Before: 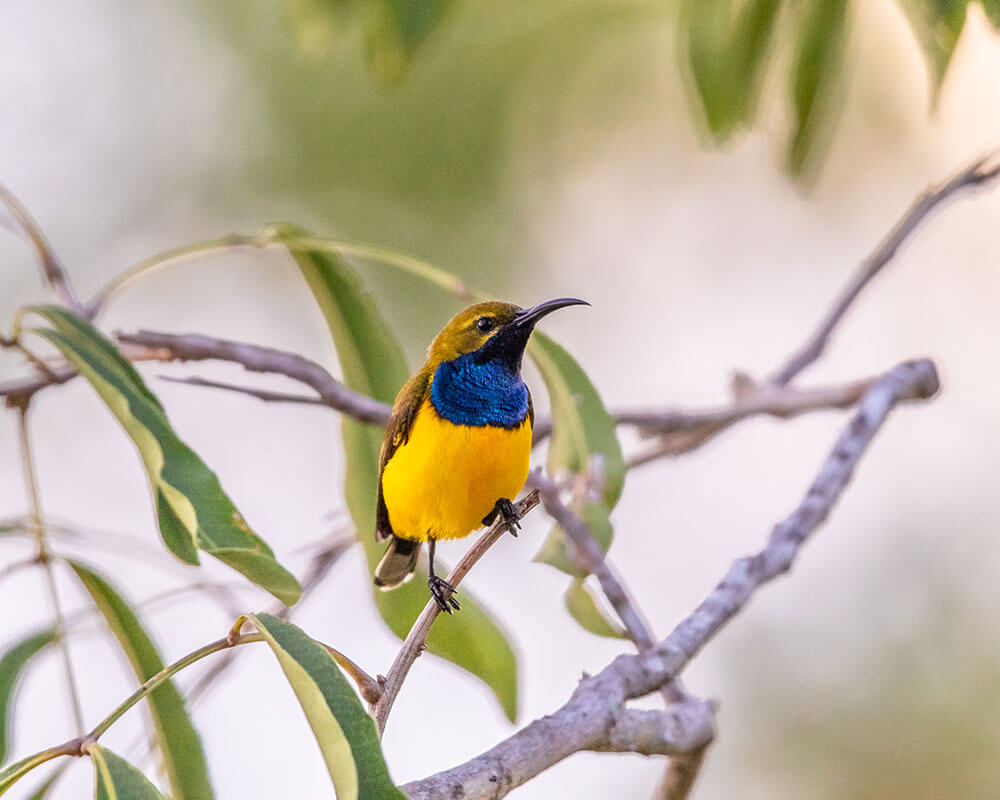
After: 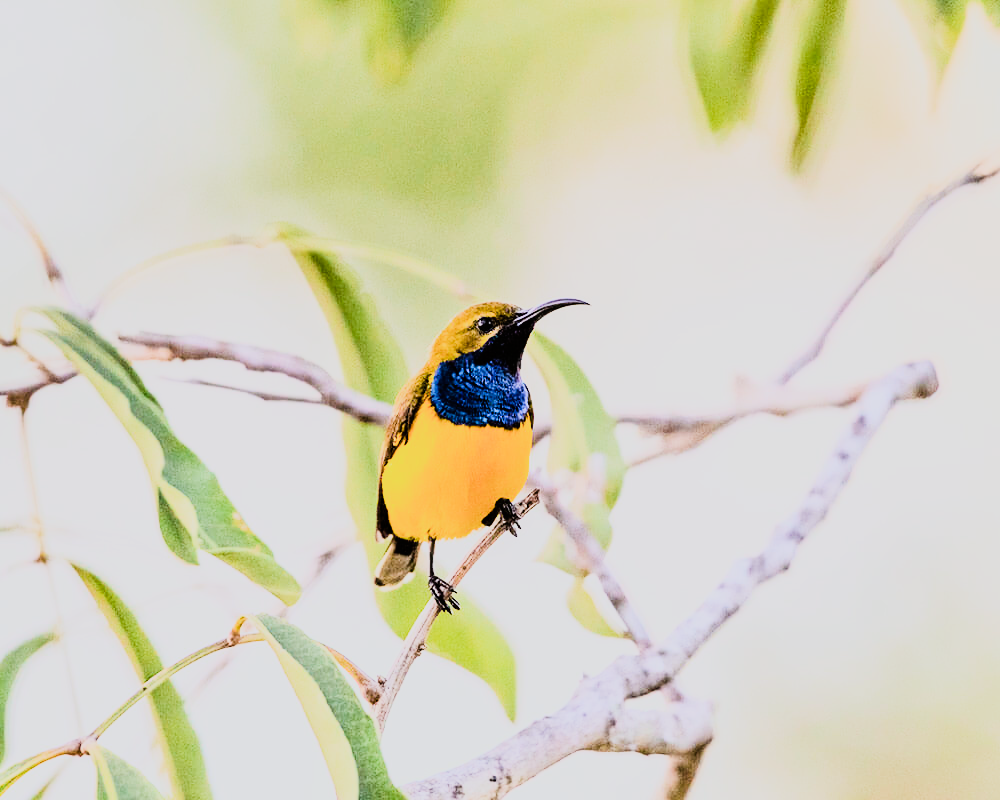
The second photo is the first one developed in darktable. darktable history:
color balance: lift [1.004, 1.002, 1.002, 0.998], gamma [1, 1.007, 1.002, 0.993], gain [1, 0.977, 1.013, 1.023], contrast -3.64%
color calibration: illuminant same as pipeline (D50), adaptation none (bypass), gamut compression 1.72
rgb curve: curves: ch0 [(0, 0) (0.21, 0.15) (0.24, 0.21) (0.5, 0.75) (0.75, 0.96) (0.89, 0.99) (1, 1)]; ch1 [(0, 0.02) (0.21, 0.13) (0.25, 0.2) (0.5, 0.67) (0.75, 0.9) (0.89, 0.97) (1, 1)]; ch2 [(0, 0.02) (0.21, 0.13) (0.25, 0.2) (0.5, 0.67) (0.75, 0.9) (0.89, 0.97) (1, 1)], compensate middle gray true
sigmoid: on, module defaults
